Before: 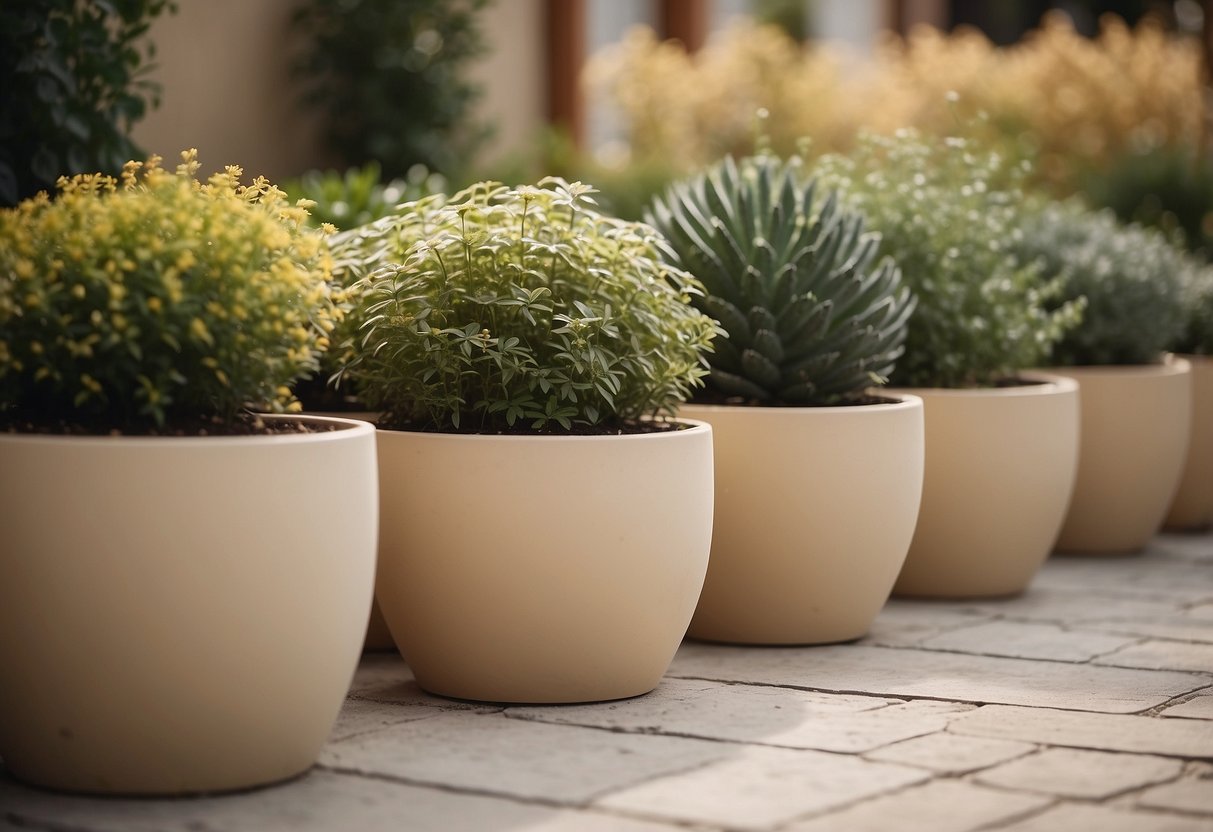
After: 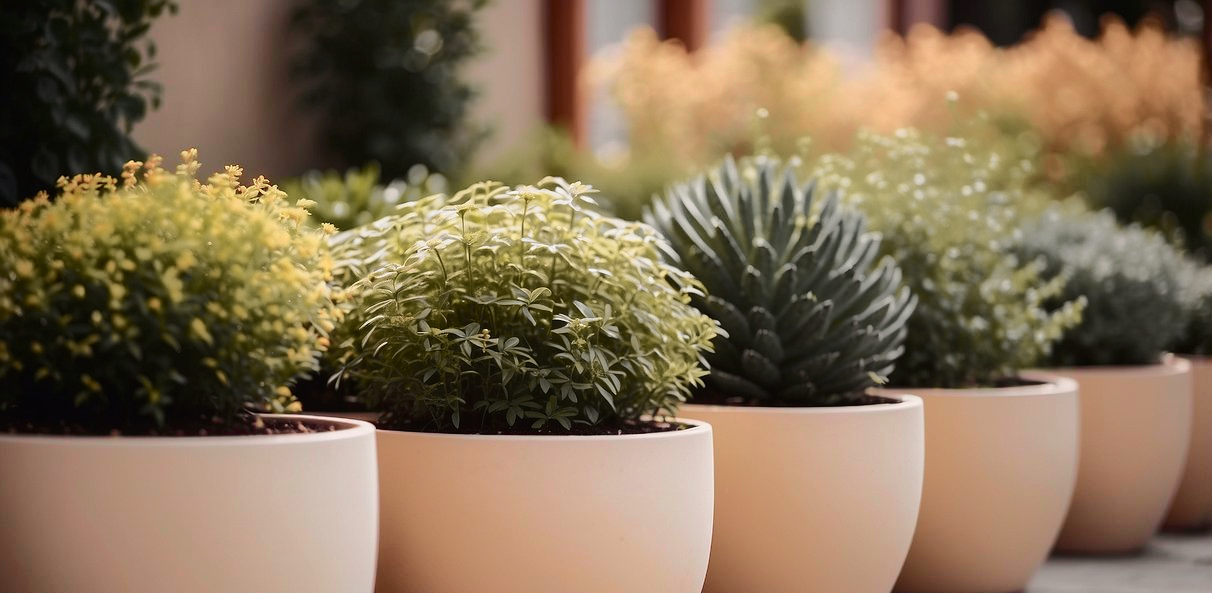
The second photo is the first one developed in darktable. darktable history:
tone curve: curves: ch0 [(0, 0) (0.104, 0.061) (0.239, 0.201) (0.327, 0.317) (0.401, 0.443) (0.489, 0.566) (0.65, 0.68) (0.832, 0.858) (1, 0.977)]; ch1 [(0, 0) (0.161, 0.092) (0.35, 0.33) (0.379, 0.401) (0.447, 0.476) (0.495, 0.499) (0.515, 0.518) (0.534, 0.557) (0.602, 0.625) (0.712, 0.706) (1, 1)]; ch2 [(0, 0) (0.359, 0.372) (0.437, 0.437) (0.502, 0.501) (0.55, 0.534) (0.592, 0.601) (0.647, 0.64) (1, 1)], color space Lab, independent channels, preserve colors none
shadows and highlights: shadows -22.71, highlights 46.7, soften with gaussian
crop: right 0%, bottom 28.701%
